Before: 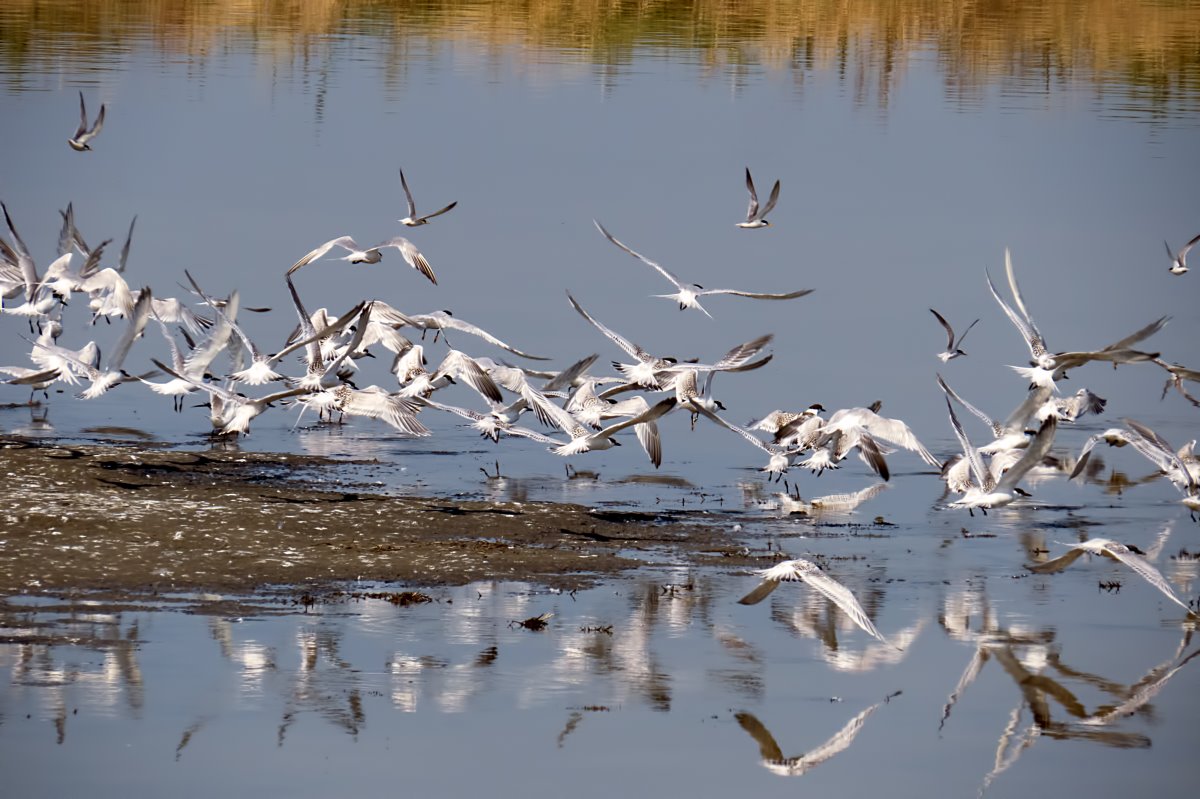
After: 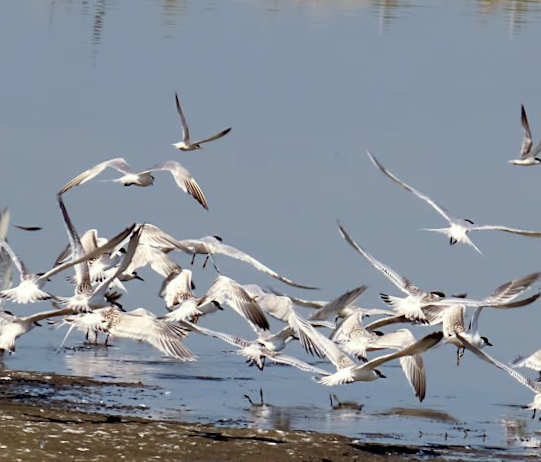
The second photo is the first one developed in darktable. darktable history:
crop: left 20.248%, top 10.86%, right 35.675%, bottom 34.321%
rotate and perspective: rotation 2.17°, automatic cropping off
contrast brightness saturation: contrast 0.03, brightness 0.06, saturation 0.13
color correction: highlights a* -2.68, highlights b* 2.57
